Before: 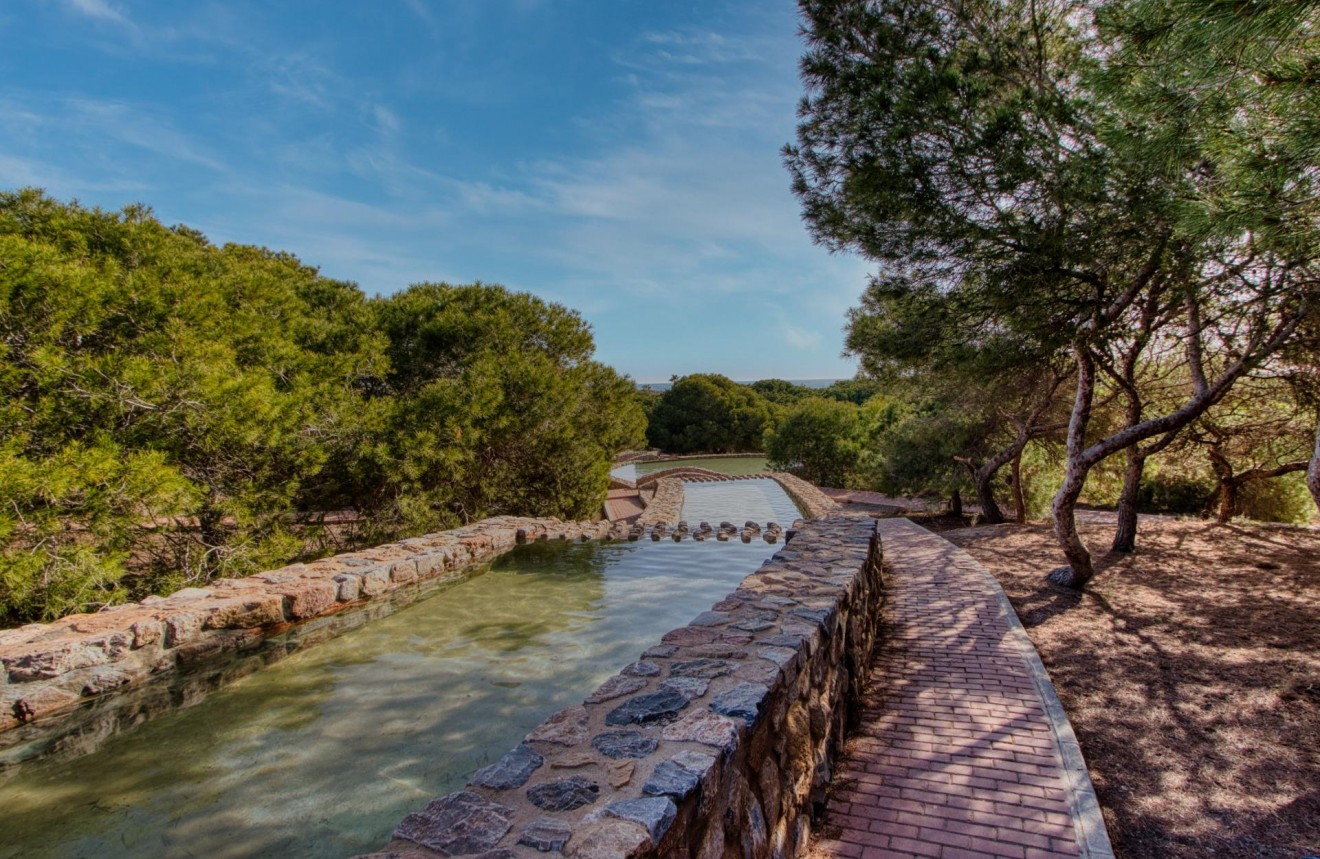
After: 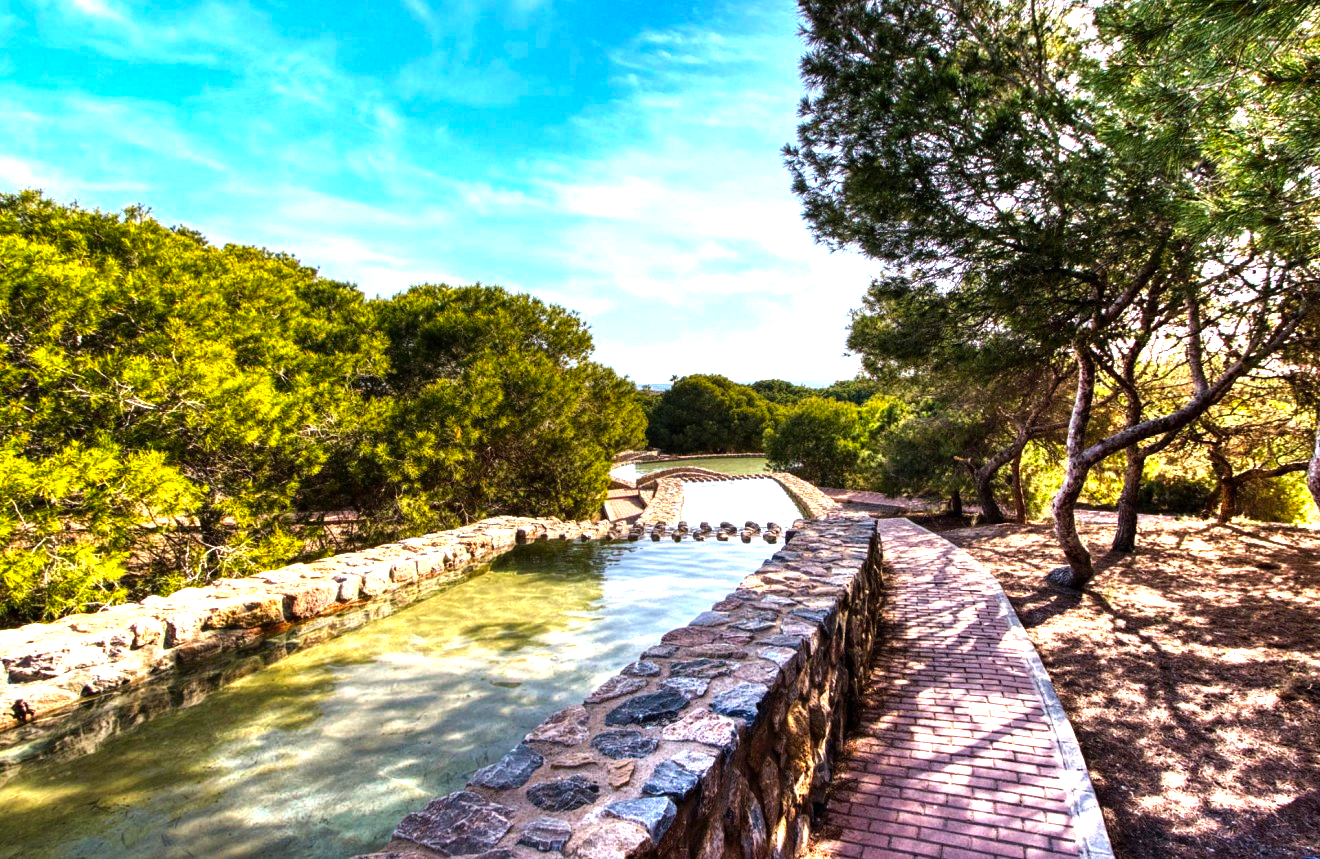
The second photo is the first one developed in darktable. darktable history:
color balance rgb: highlights gain › chroma 0.275%, highlights gain › hue 330.16°, perceptual saturation grading › global saturation -0.046%, perceptual brilliance grading › global brilliance 29.929%, perceptual brilliance grading › highlights 49.763%, perceptual brilliance grading › mid-tones 50.319%, perceptual brilliance grading › shadows -22.139%, global vibrance 20%
